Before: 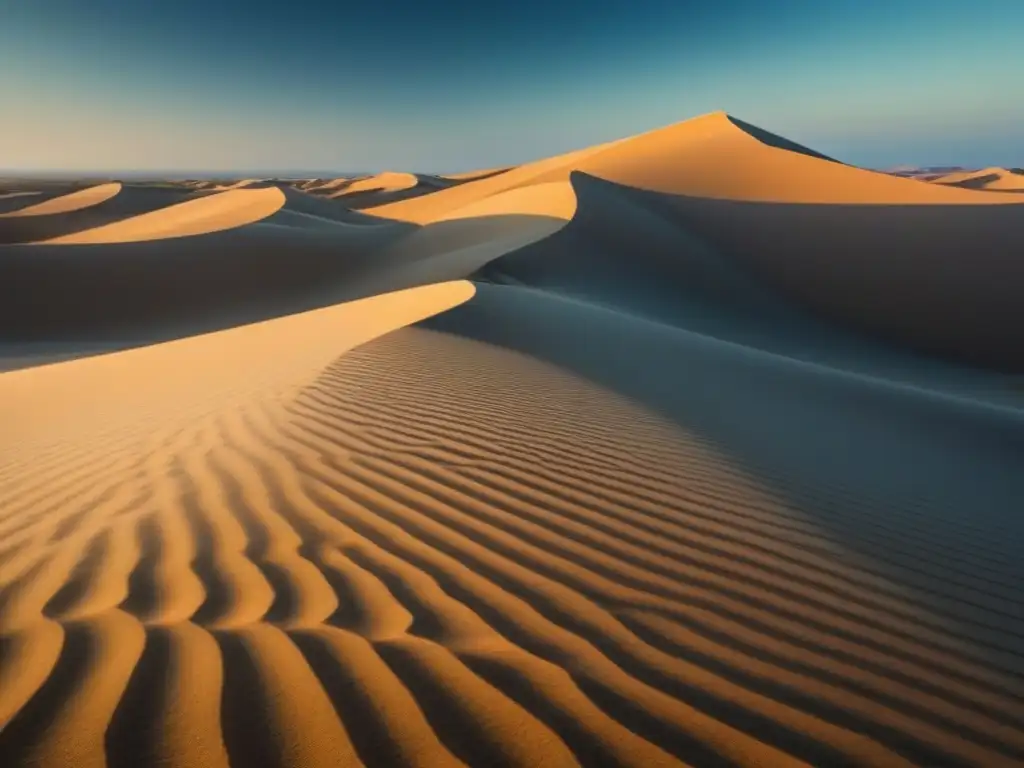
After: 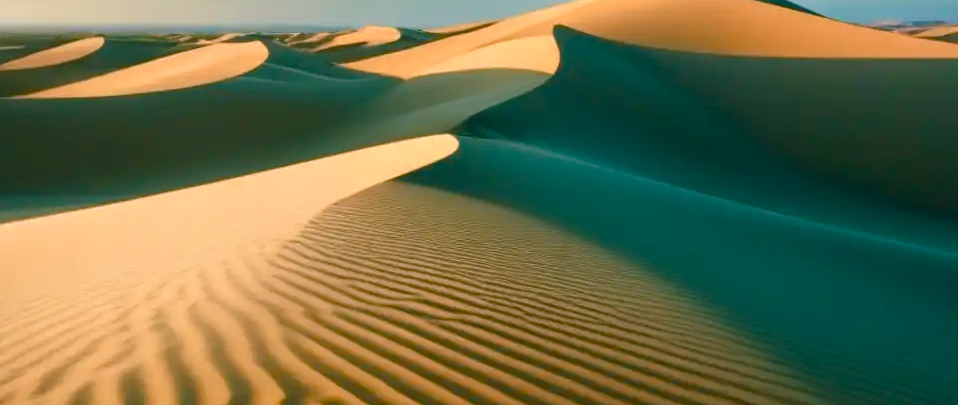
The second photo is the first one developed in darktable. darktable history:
crop: left 1.745%, top 19.094%, right 4.652%, bottom 28.056%
color balance rgb: shadows lift › chroma 11.976%, shadows lift › hue 133.27°, perceptual saturation grading › global saturation 20%, perceptual saturation grading › highlights -50.225%, perceptual saturation grading › shadows 30.807%, perceptual brilliance grading › highlights 10.036%, perceptual brilliance grading › mid-tones 5.659%, global vibrance 8.312%
velvia: on, module defaults
